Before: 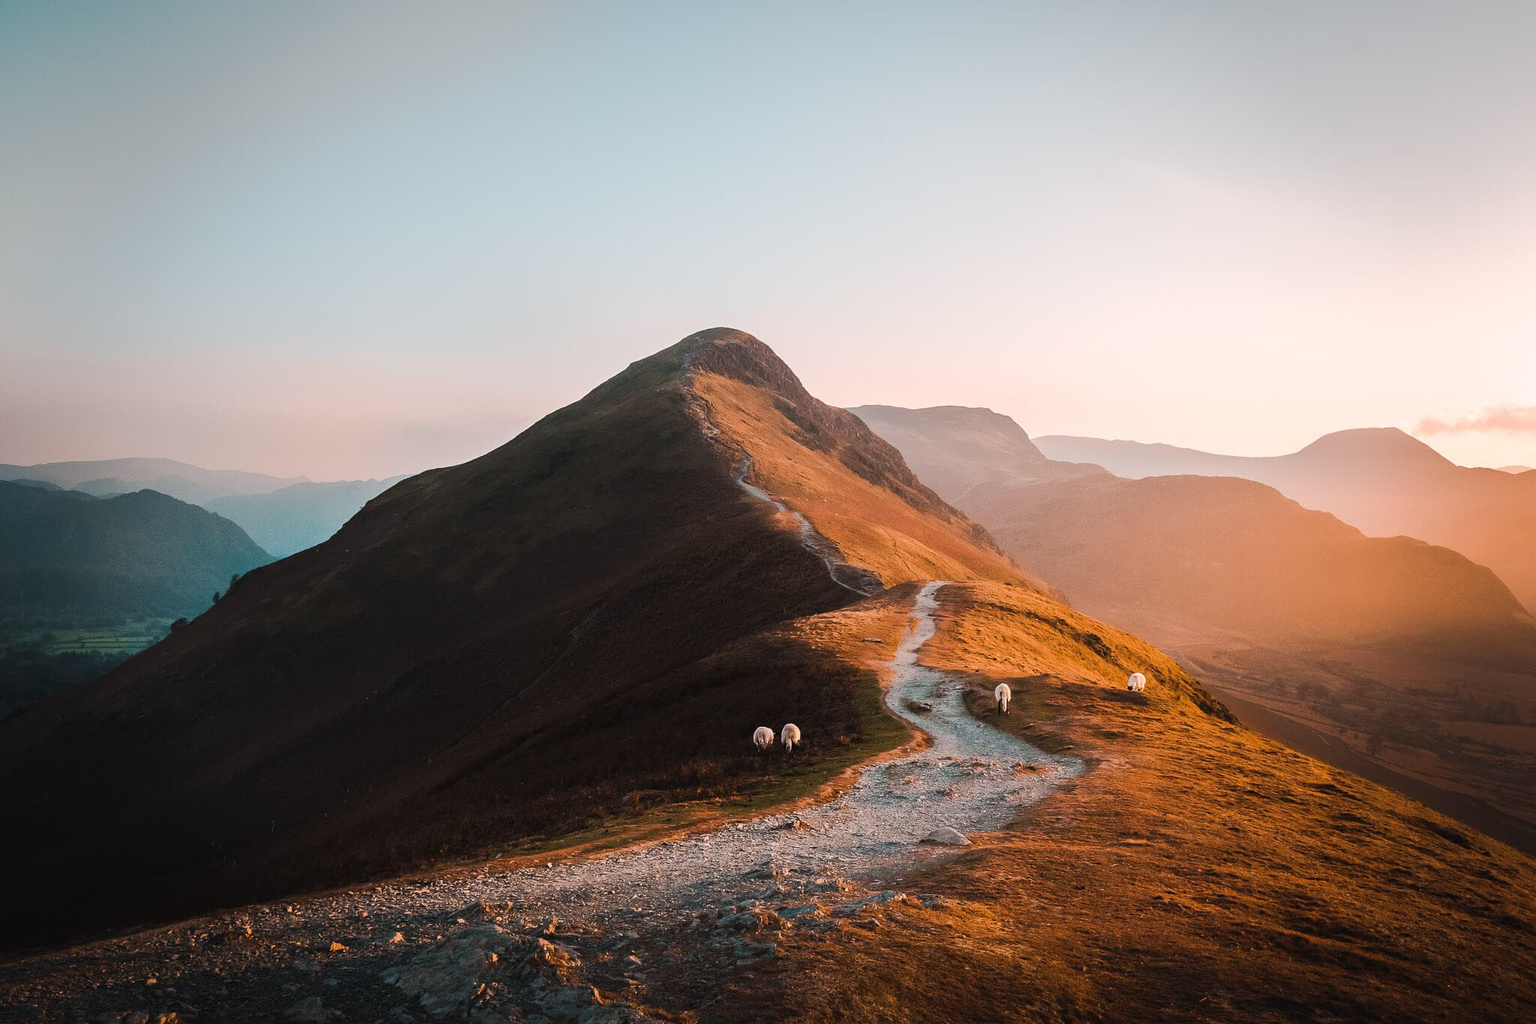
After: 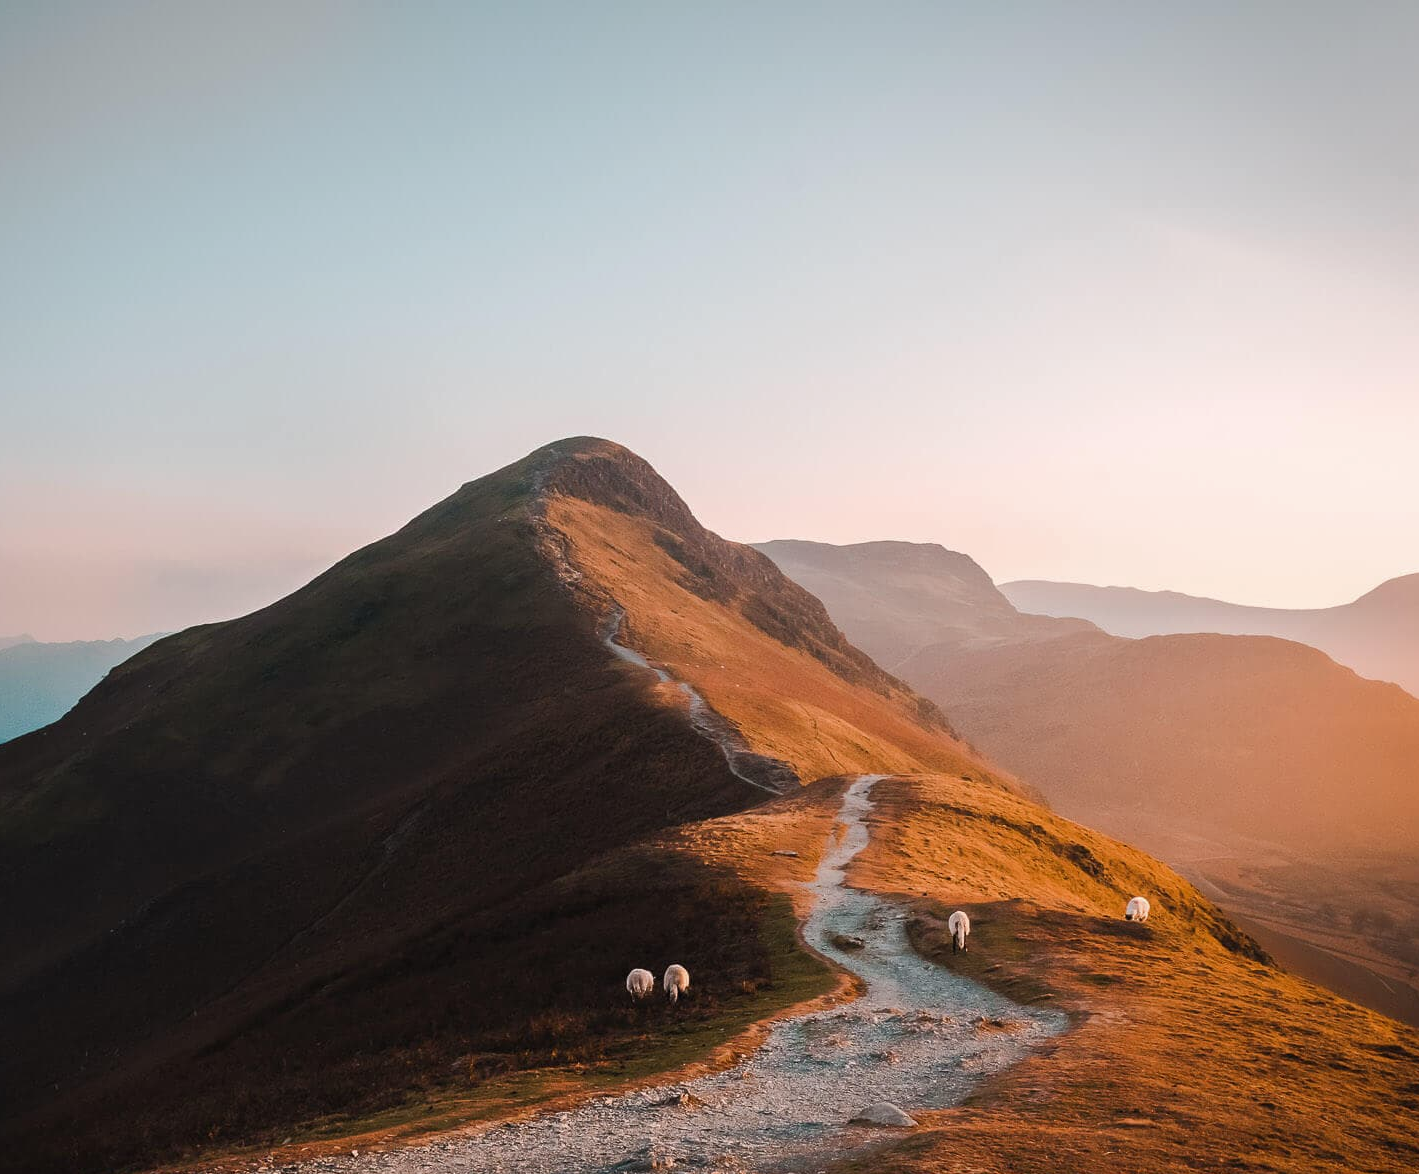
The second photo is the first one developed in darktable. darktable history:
crop: left 18.479%, right 12.2%, bottom 13.971%
tone curve: curves: ch0 [(0, 0) (0.077, 0.082) (0.765, 0.73) (1, 1)]
